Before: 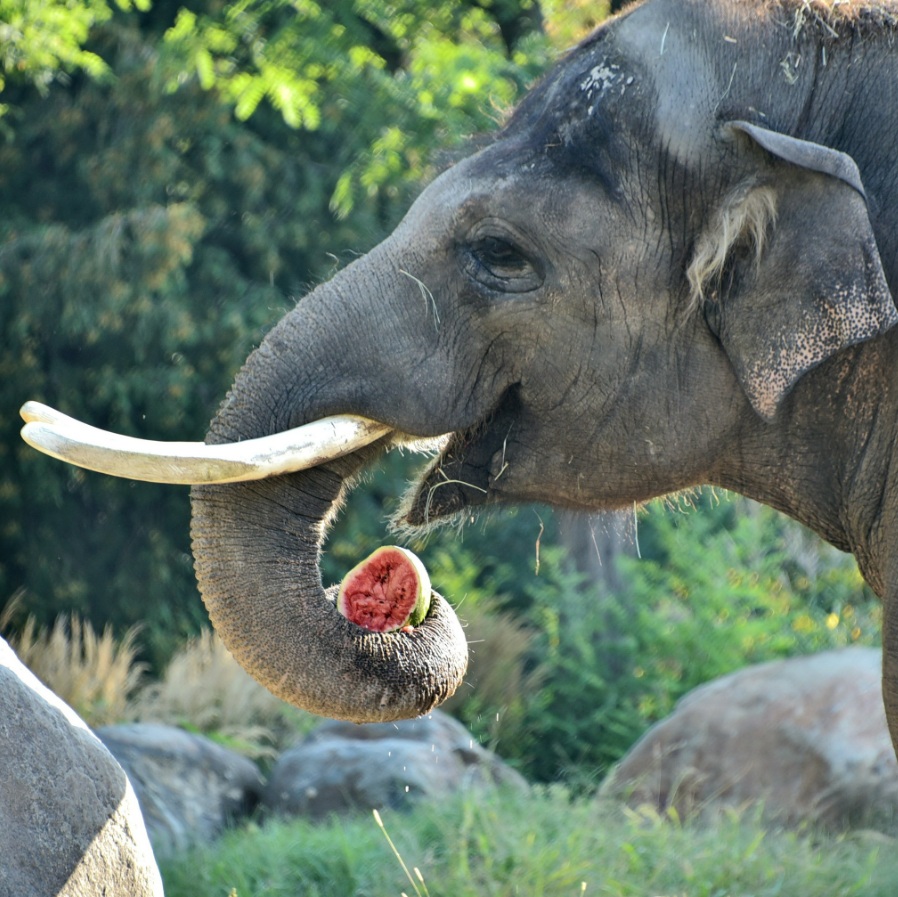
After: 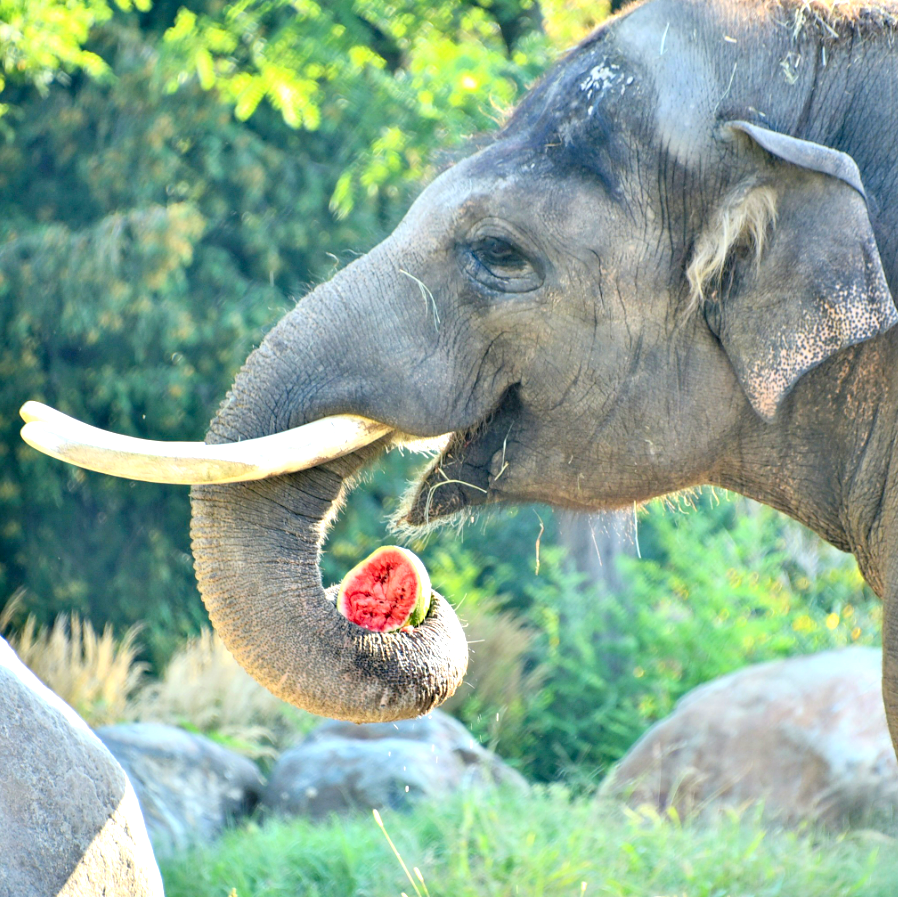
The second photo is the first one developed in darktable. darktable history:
contrast brightness saturation: contrast 0.04, saturation 0.07
levels: levels [0.036, 0.364, 0.827]
exposure: exposure 0.078 EV, compensate highlight preservation false
